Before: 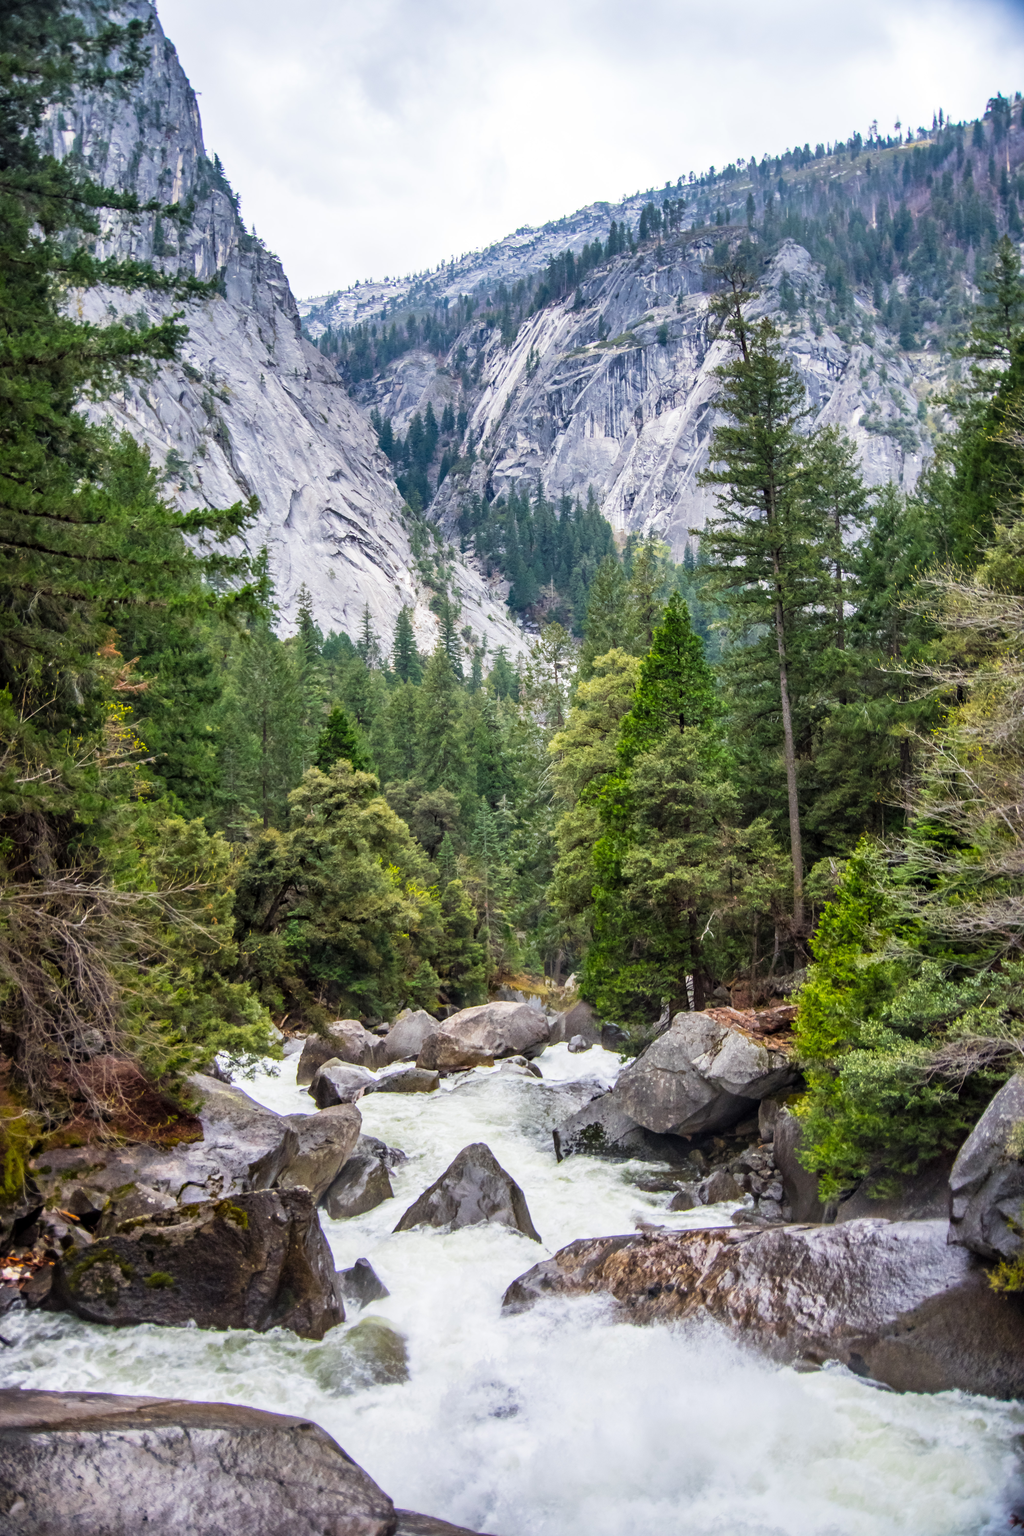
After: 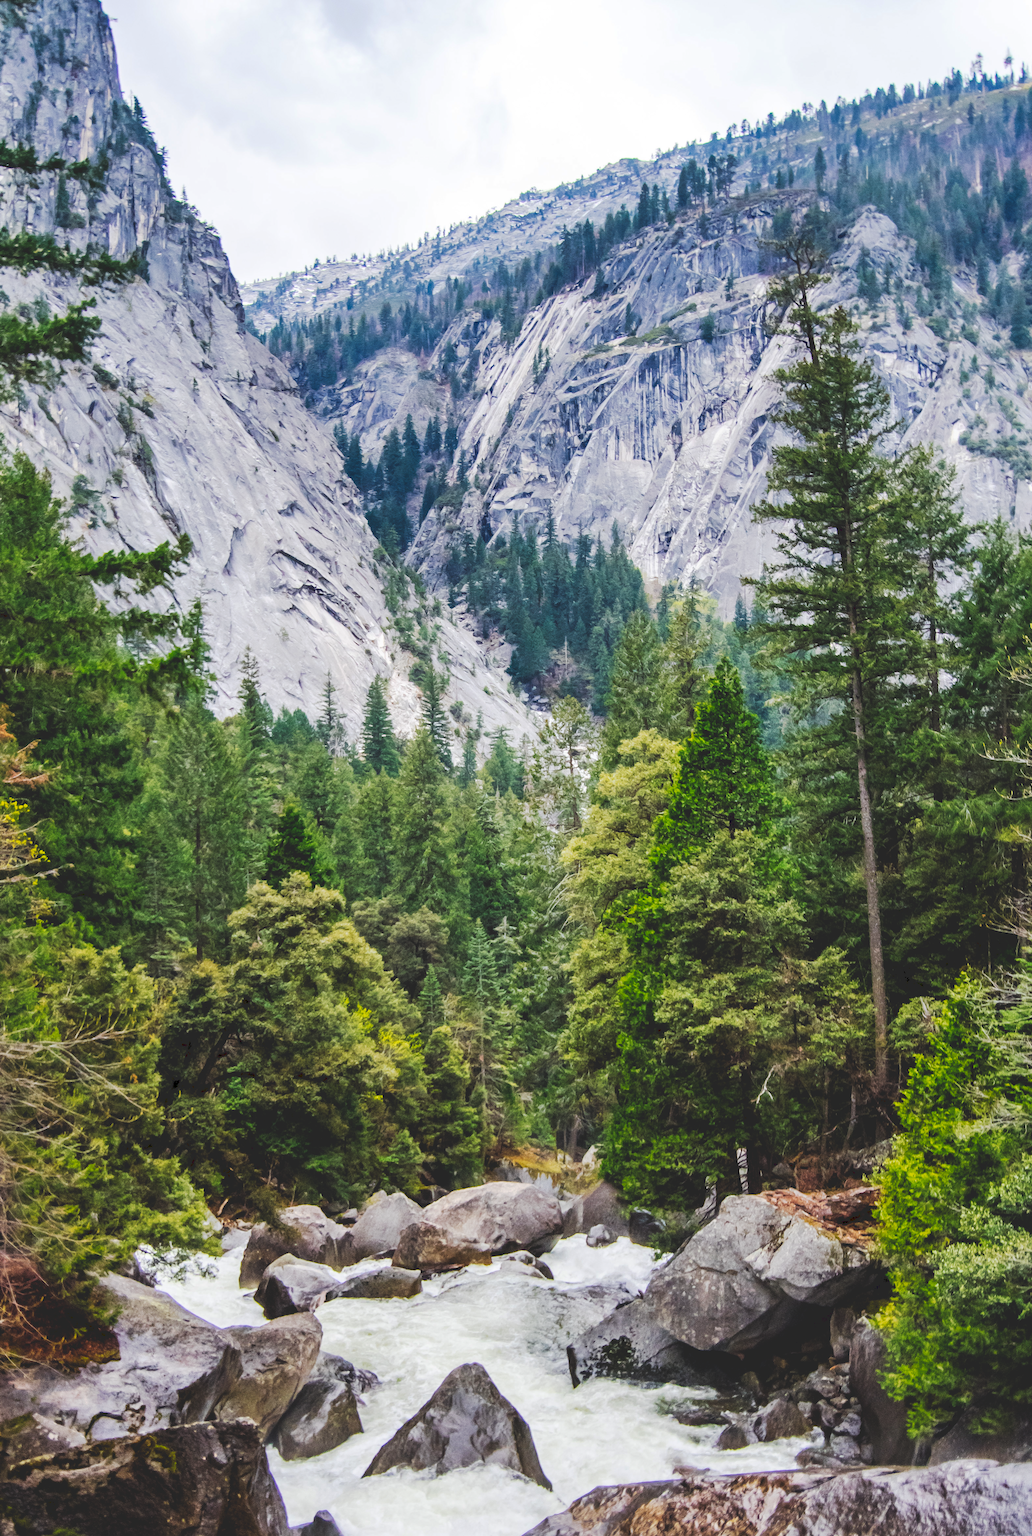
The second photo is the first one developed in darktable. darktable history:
crop and rotate: left 10.77%, top 5.1%, right 10.41%, bottom 16.76%
tone curve: curves: ch0 [(0, 0) (0.003, 0.15) (0.011, 0.151) (0.025, 0.15) (0.044, 0.15) (0.069, 0.151) (0.1, 0.153) (0.136, 0.16) (0.177, 0.183) (0.224, 0.21) (0.277, 0.253) (0.335, 0.309) (0.399, 0.389) (0.468, 0.479) (0.543, 0.58) (0.623, 0.677) (0.709, 0.747) (0.801, 0.808) (0.898, 0.87) (1, 1)], preserve colors none
